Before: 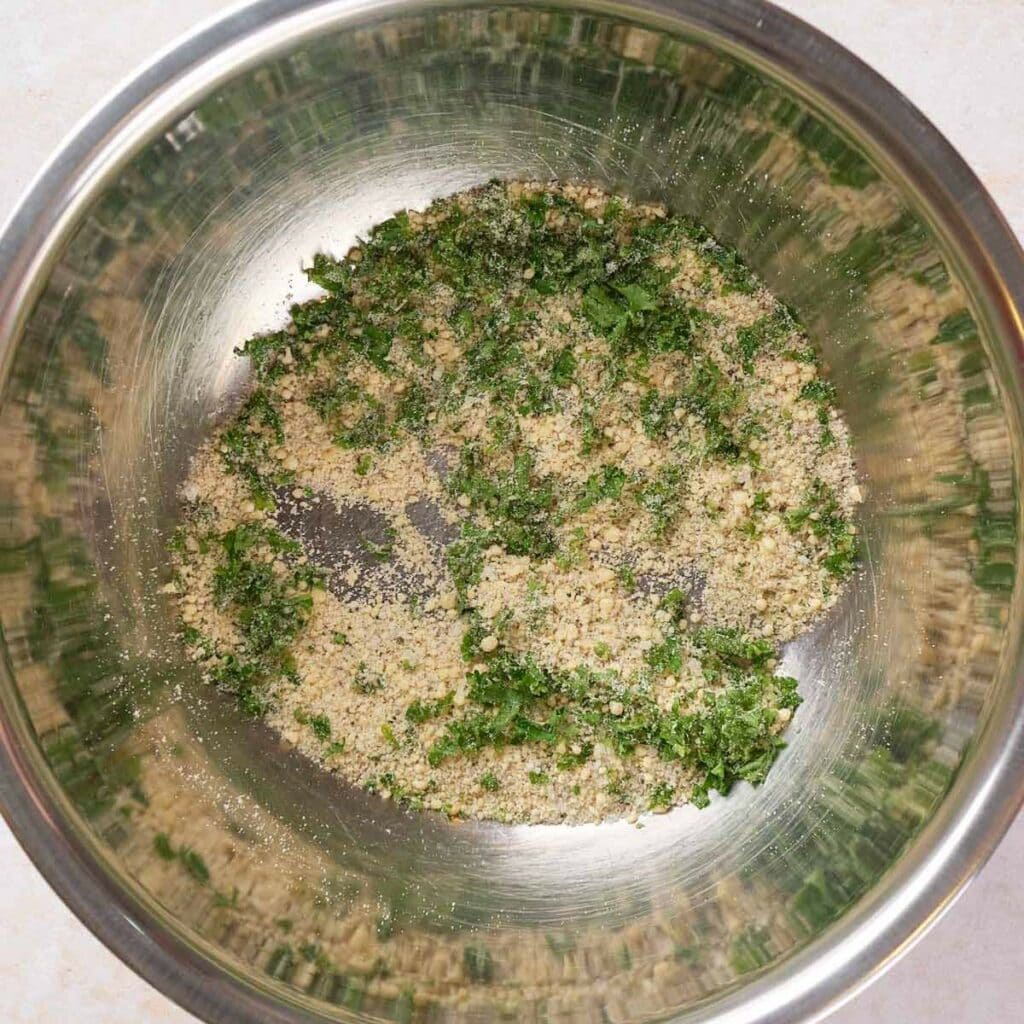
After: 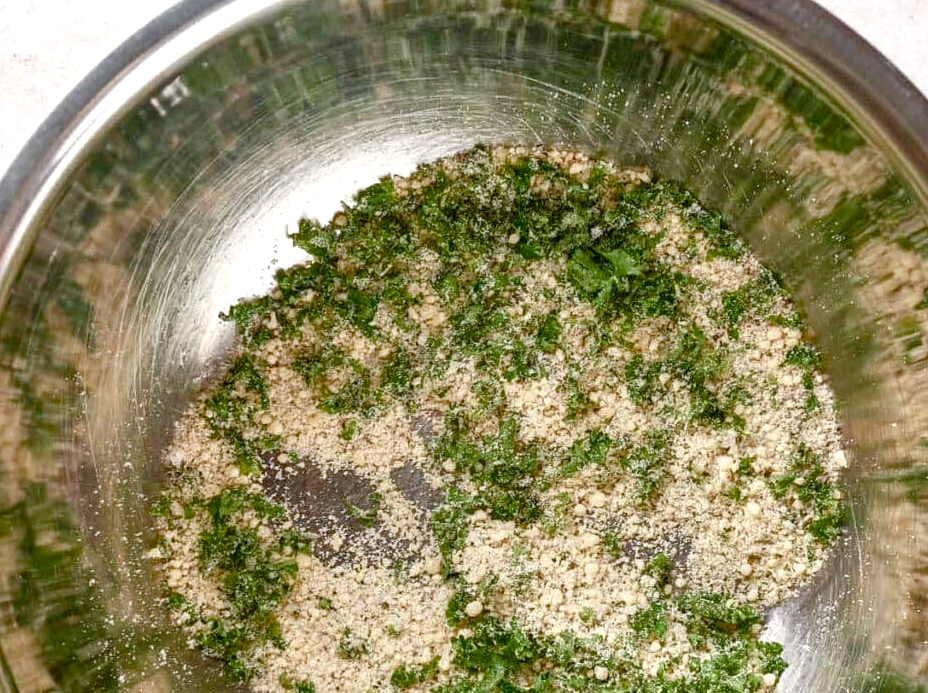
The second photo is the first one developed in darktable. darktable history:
exposure: exposure 0.202 EV, compensate highlight preservation false
shadows and highlights: soften with gaussian
local contrast: on, module defaults
crop: left 1.539%, top 3.457%, right 7.764%, bottom 28.499%
levels: levels [0.031, 0.5, 0.969]
color balance rgb: linear chroma grading › shadows -1.665%, linear chroma grading › highlights -13.867%, linear chroma grading › global chroma -10%, linear chroma grading › mid-tones -10.102%, perceptual saturation grading › global saturation 24.708%, perceptual saturation grading › highlights -50.983%, perceptual saturation grading › mid-tones 19.689%, perceptual saturation grading › shadows 62.118%, global vibrance 20%
